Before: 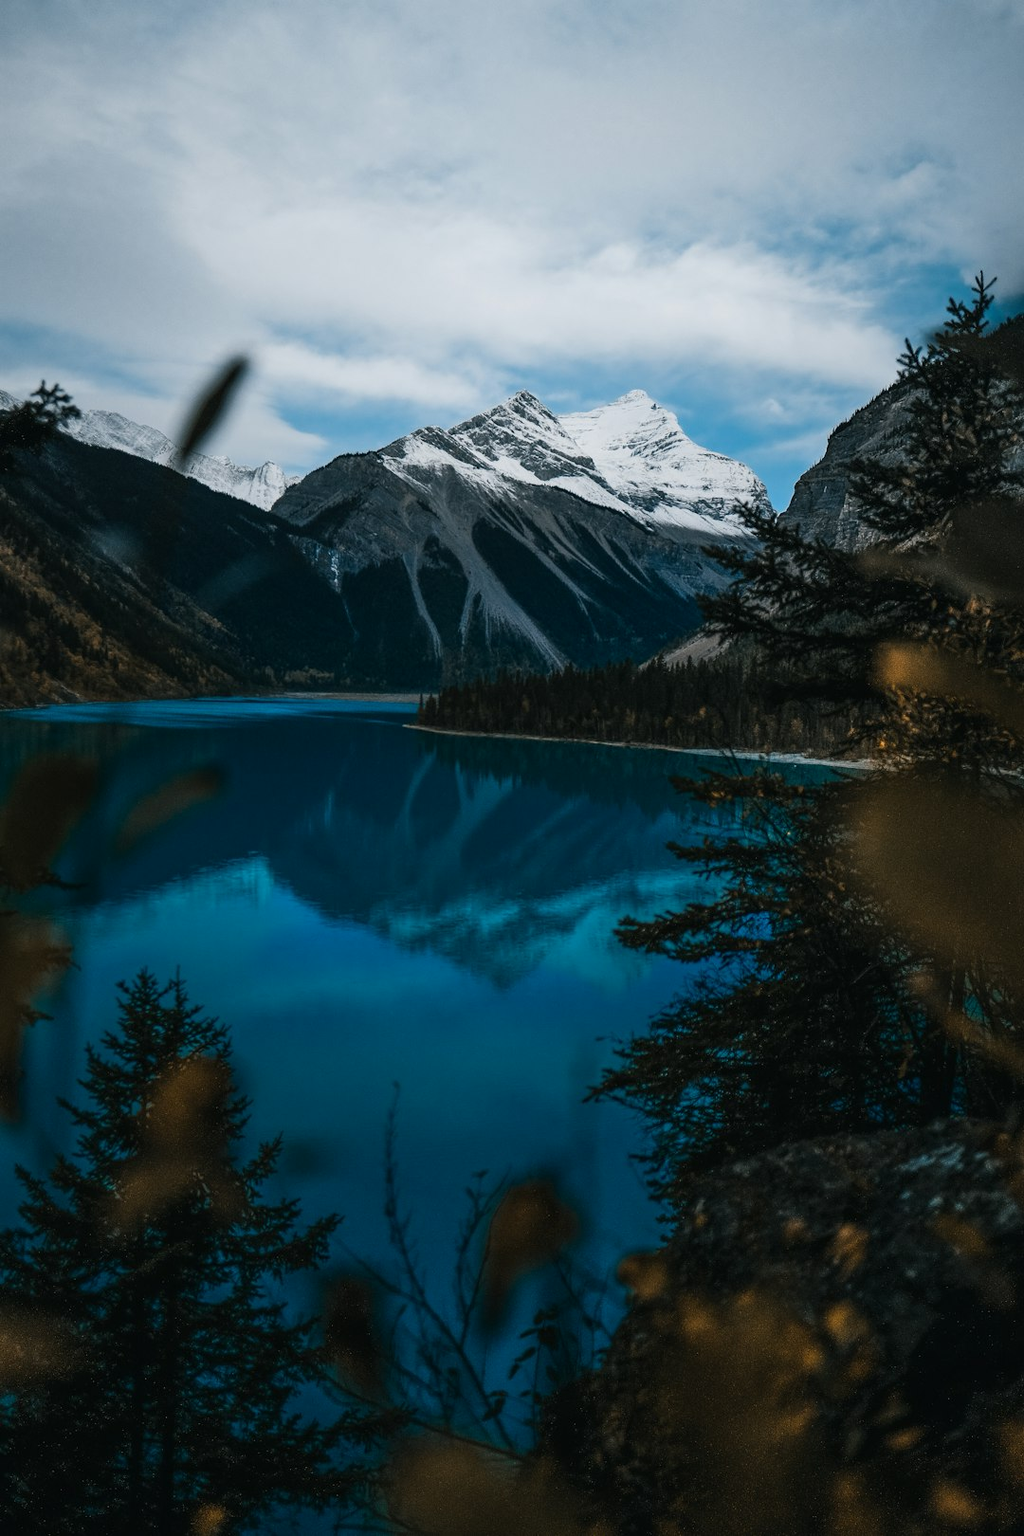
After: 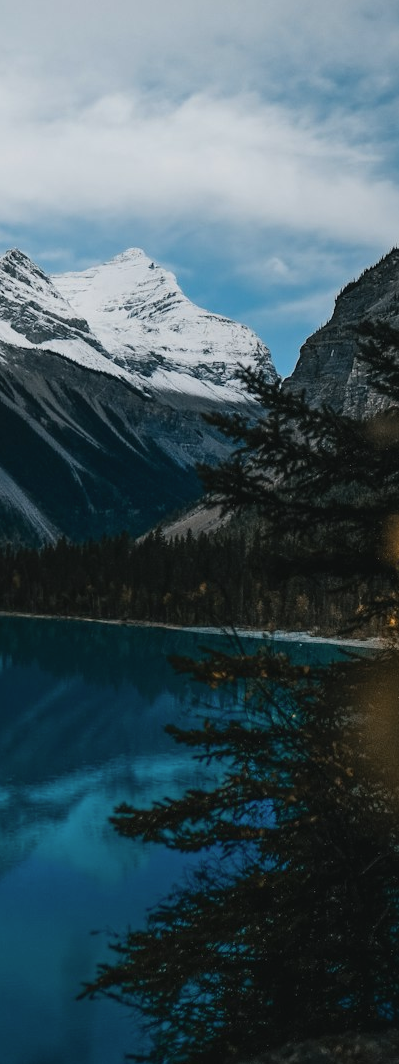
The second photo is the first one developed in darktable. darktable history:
crop and rotate: left 49.889%, top 10.095%, right 13.142%, bottom 24.222%
contrast brightness saturation: contrast -0.068, brightness -0.036, saturation -0.109
